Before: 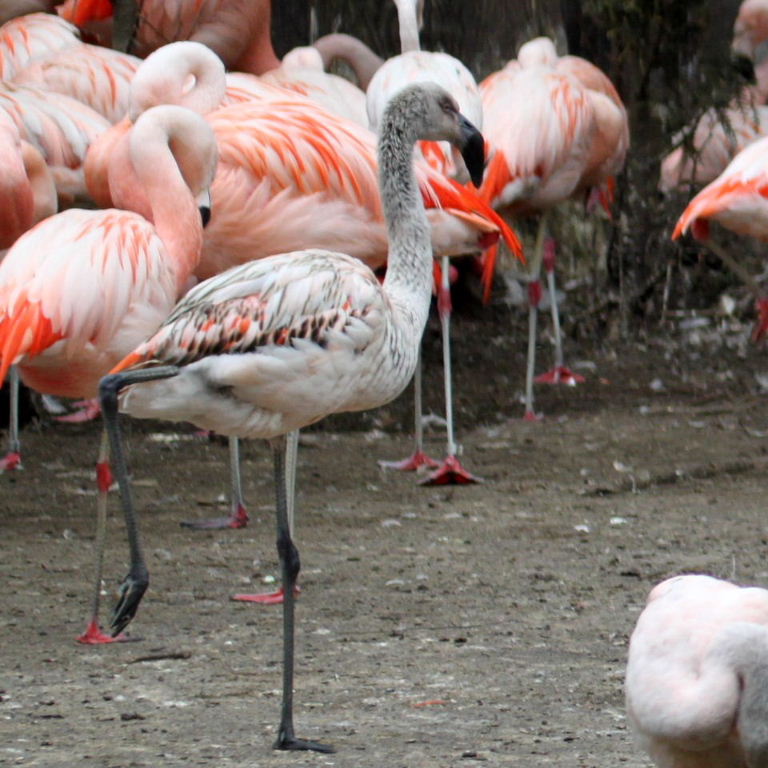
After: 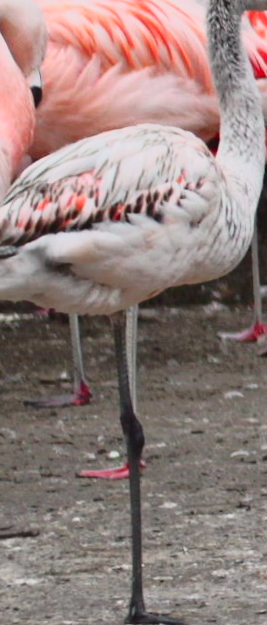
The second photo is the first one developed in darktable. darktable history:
crop and rotate: left 21.77%, top 18.528%, right 44.676%, bottom 2.997%
shadows and highlights: shadows 43.06, highlights 6.94
tone curve: curves: ch0 [(0, 0.032) (0.094, 0.08) (0.265, 0.208) (0.41, 0.417) (0.498, 0.496) (0.638, 0.673) (0.819, 0.841) (0.96, 0.899)]; ch1 [(0, 0) (0.161, 0.092) (0.37, 0.302) (0.417, 0.434) (0.495, 0.504) (0.576, 0.589) (0.725, 0.765) (1, 1)]; ch2 [(0, 0) (0.352, 0.403) (0.45, 0.469) (0.521, 0.515) (0.59, 0.579) (1, 1)], color space Lab, independent channels, preserve colors none
rotate and perspective: rotation -2.22°, lens shift (horizontal) -0.022, automatic cropping off
